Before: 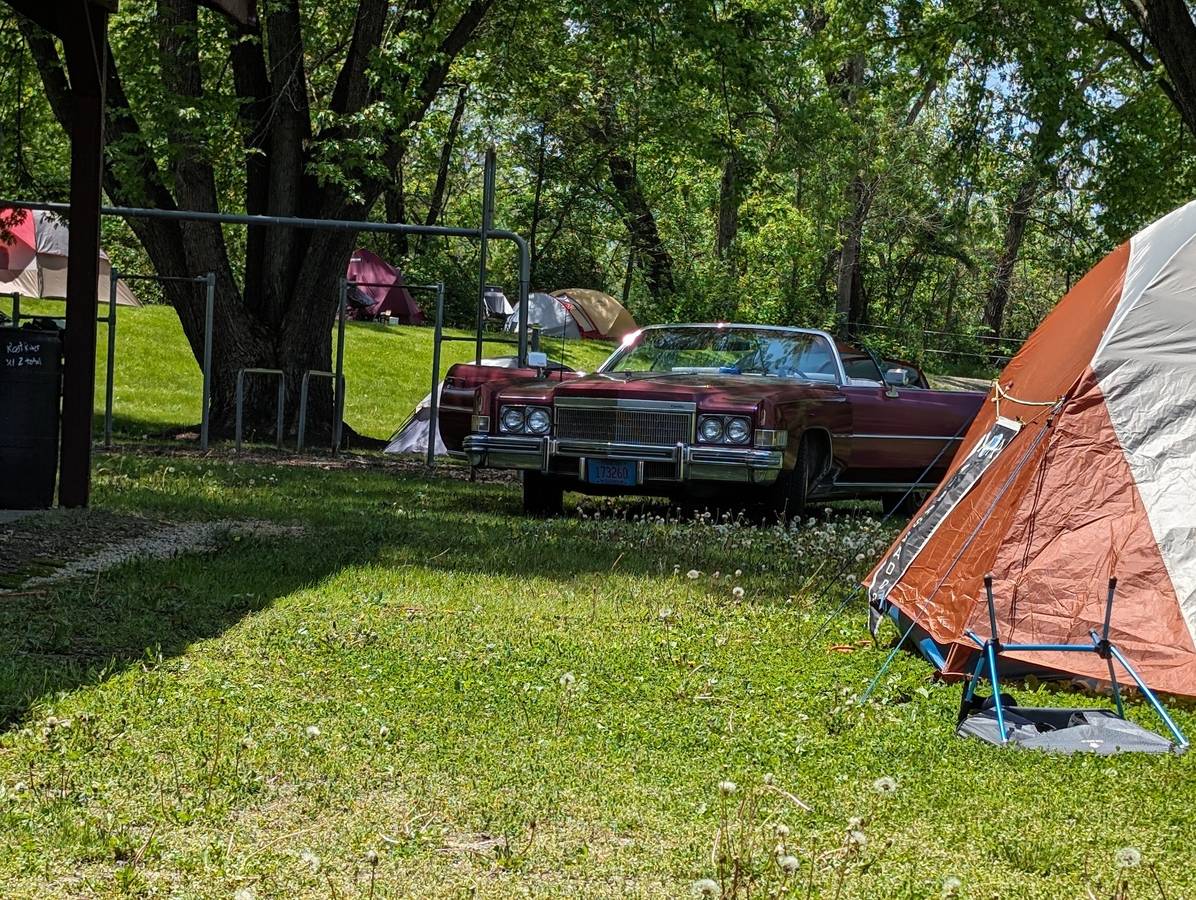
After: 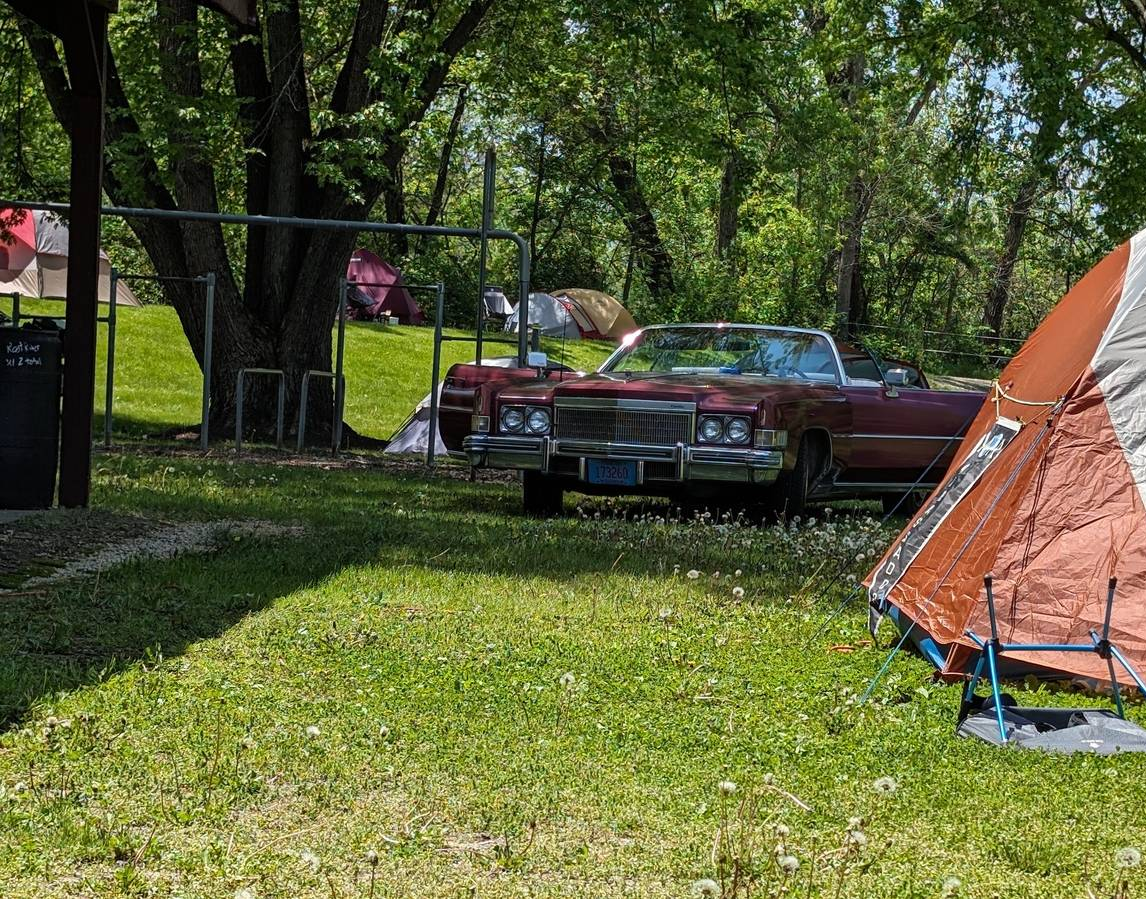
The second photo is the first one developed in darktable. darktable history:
crop: right 4.129%, bottom 0.036%
